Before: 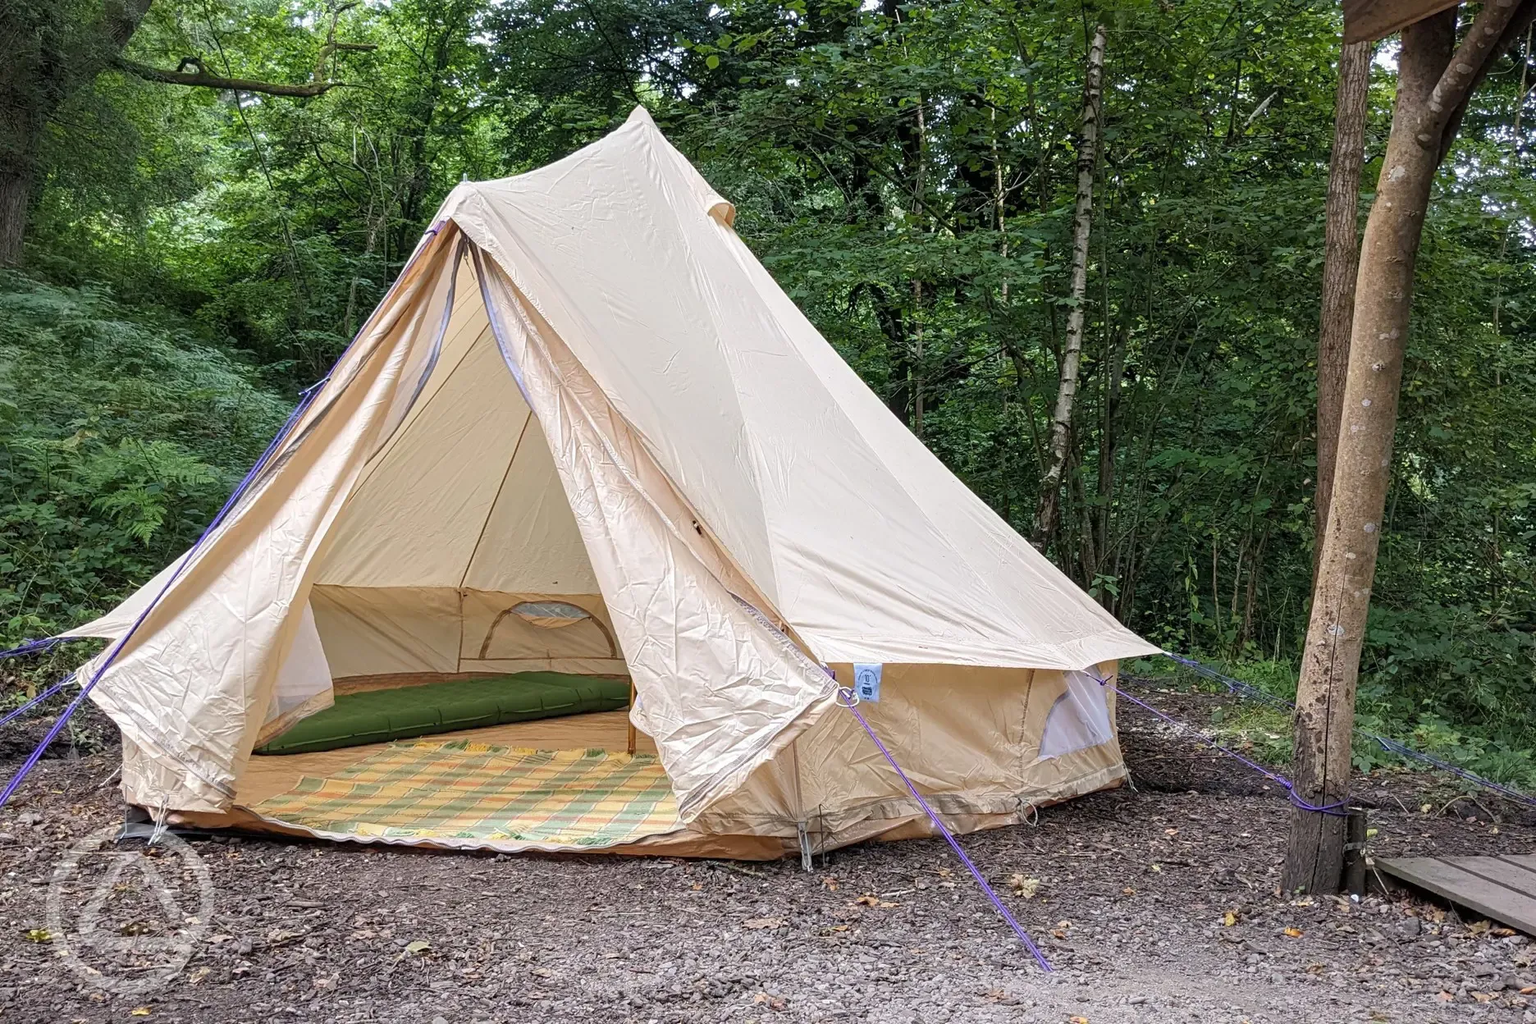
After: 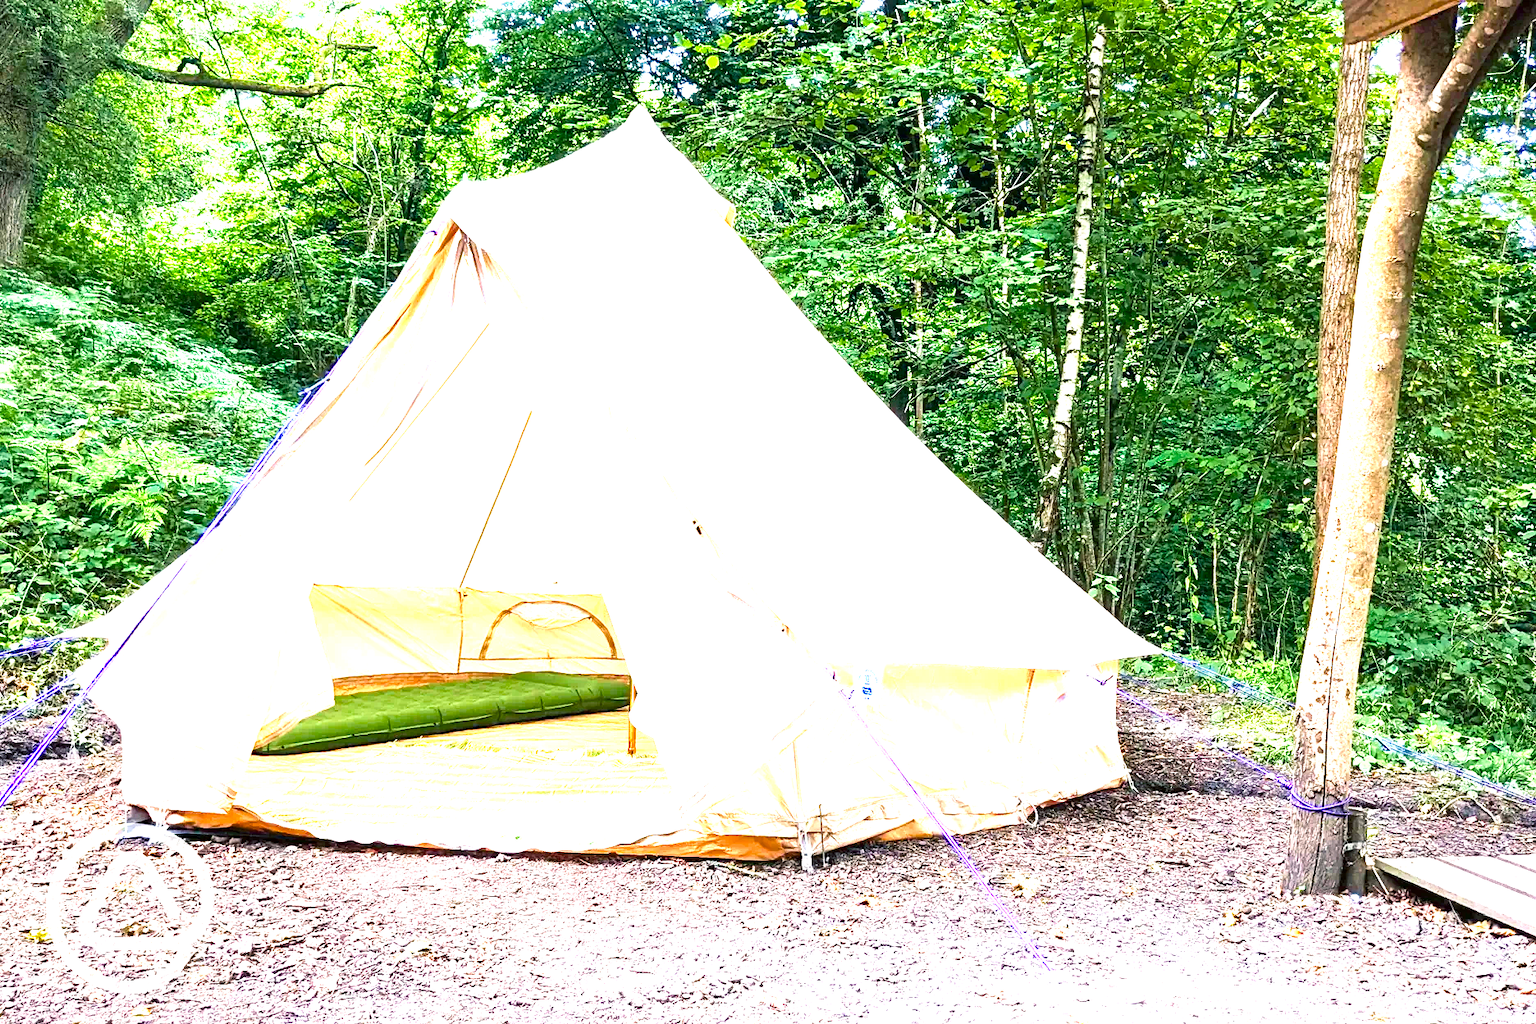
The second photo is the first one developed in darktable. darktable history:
velvia: on, module defaults
color balance rgb: shadows lift › chroma 2.033%, shadows lift › hue 214.38°, highlights gain › luminance 14.719%, perceptual saturation grading › global saturation 20%, perceptual saturation grading › highlights -25.514%, perceptual saturation grading › shadows 49.45%, perceptual brilliance grading › global brilliance 34.948%, perceptual brilliance grading › highlights 50.738%, perceptual brilliance grading › mid-tones 59.061%, perceptual brilliance grading › shadows 34.849%, global vibrance 16.108%, saturation formula JzAzBz (2021)
exposure: exposure 1.142 EV, compensate highlight preservation false
